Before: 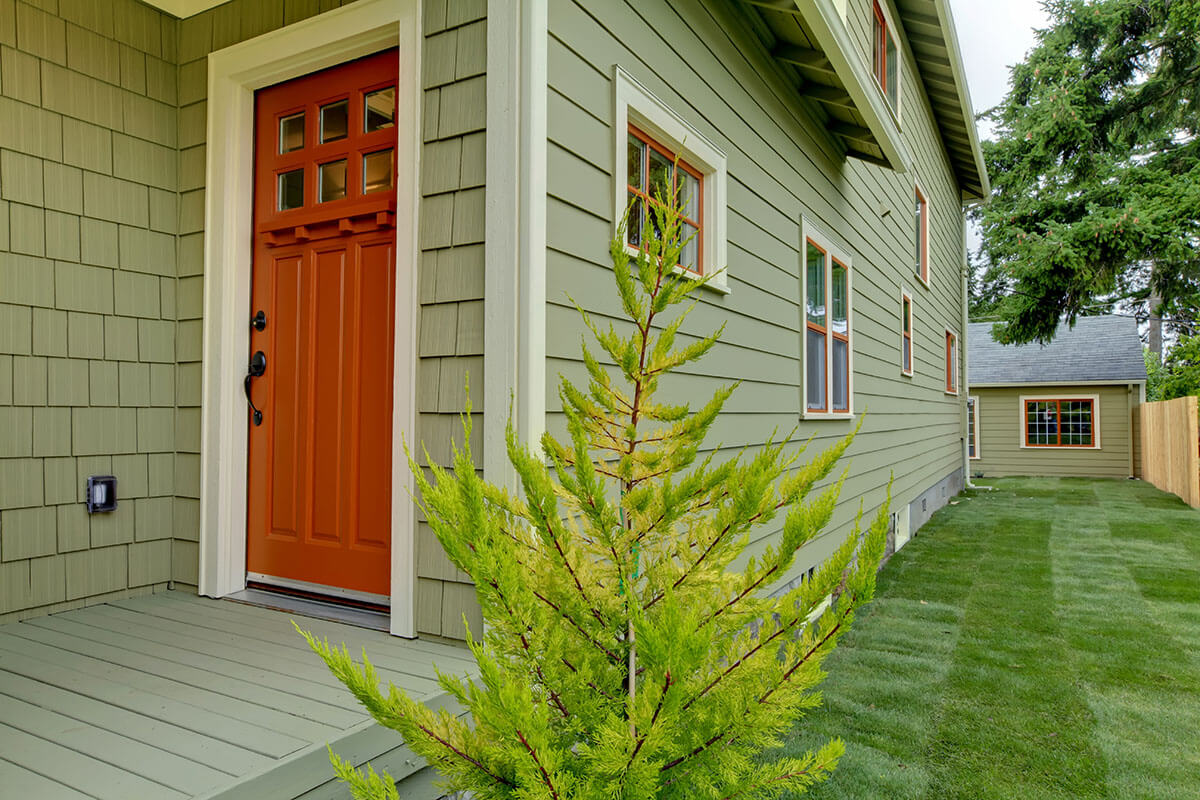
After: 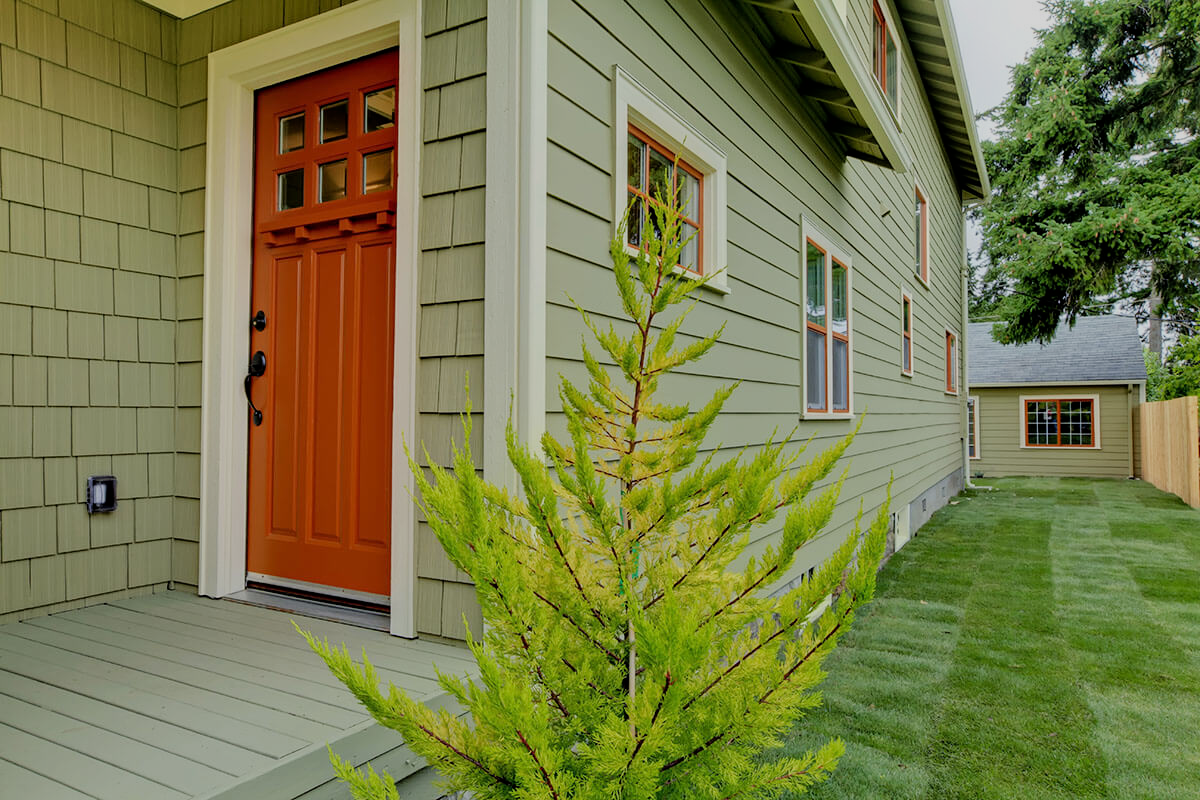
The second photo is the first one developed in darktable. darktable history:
filmic rgb: black relative exposure -7.65 EV, white relative exposure 4.56 EV, hardness 3.61, contrast 0.996, iterations of high-quality reconstruction 0
